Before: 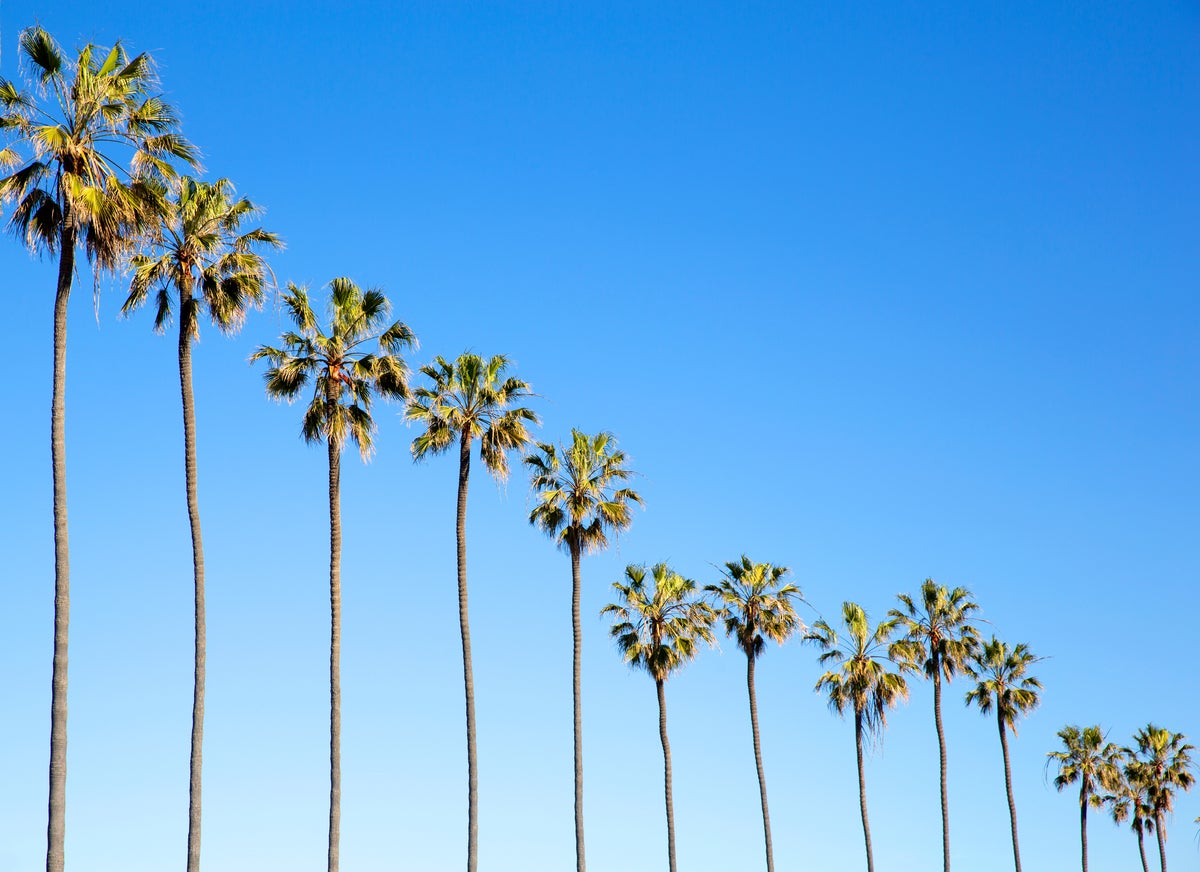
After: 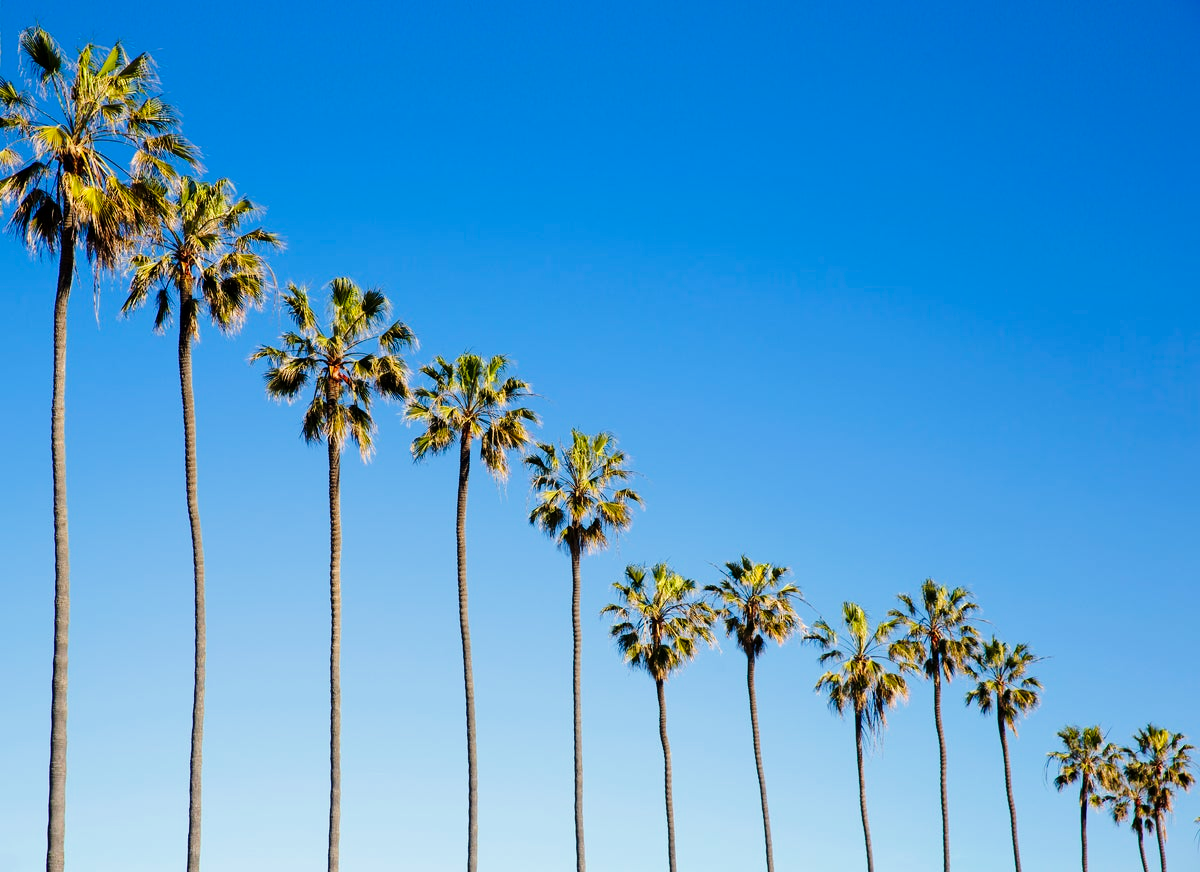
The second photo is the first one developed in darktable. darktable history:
color zones: curves: ch0 [(0, 0.5) (0.143, 0.5) (0.286, 0.5) (0.429, 0.495) (0.571, 0.437) (0.714, 0.44) (0.857, 0.496) (1, 0.5)]
base curve: curves: ch0 [(0, 0) (0.073, 0.04) (0.157, 0.139) (0.492, 0.492) (0.758, 0.758) (1, 1)], preserve colors none
